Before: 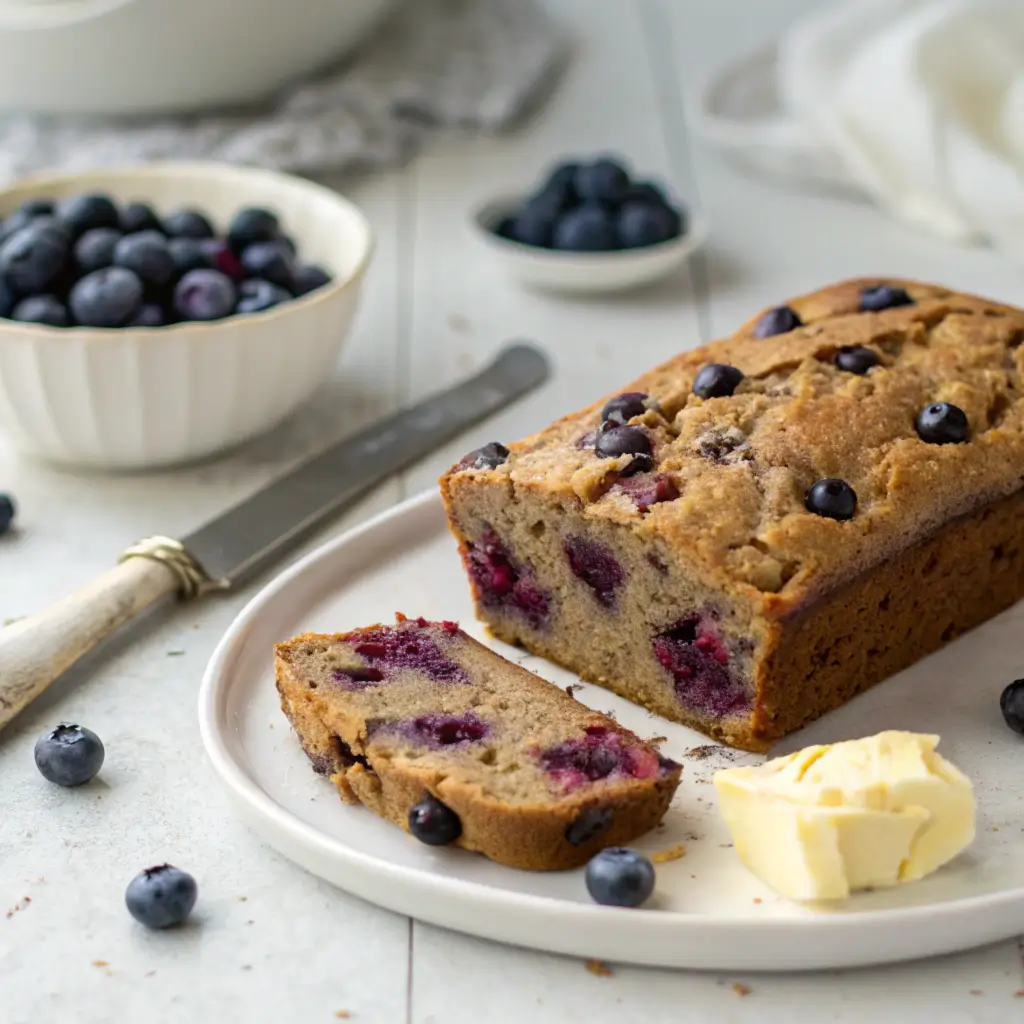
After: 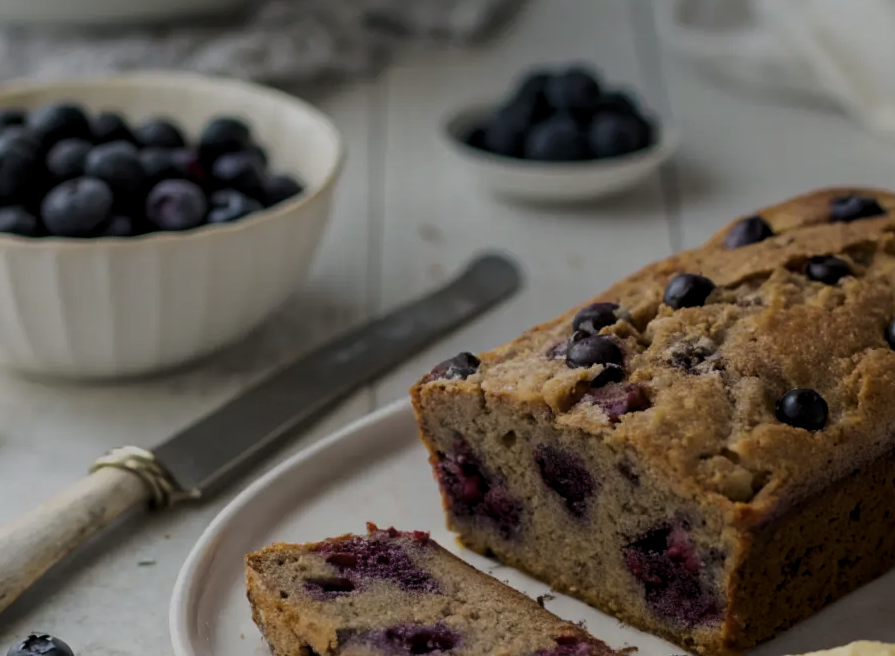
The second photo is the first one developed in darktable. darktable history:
exposure: black level correction 0, exposure -0.799 EV, compensate exposure bias true, compensate highlight preservation false
crop: left 2.879%, top 8.838%, right 9.643%, bottom 27.037%
levels: levels [0.029, 0.545, 0.971]
